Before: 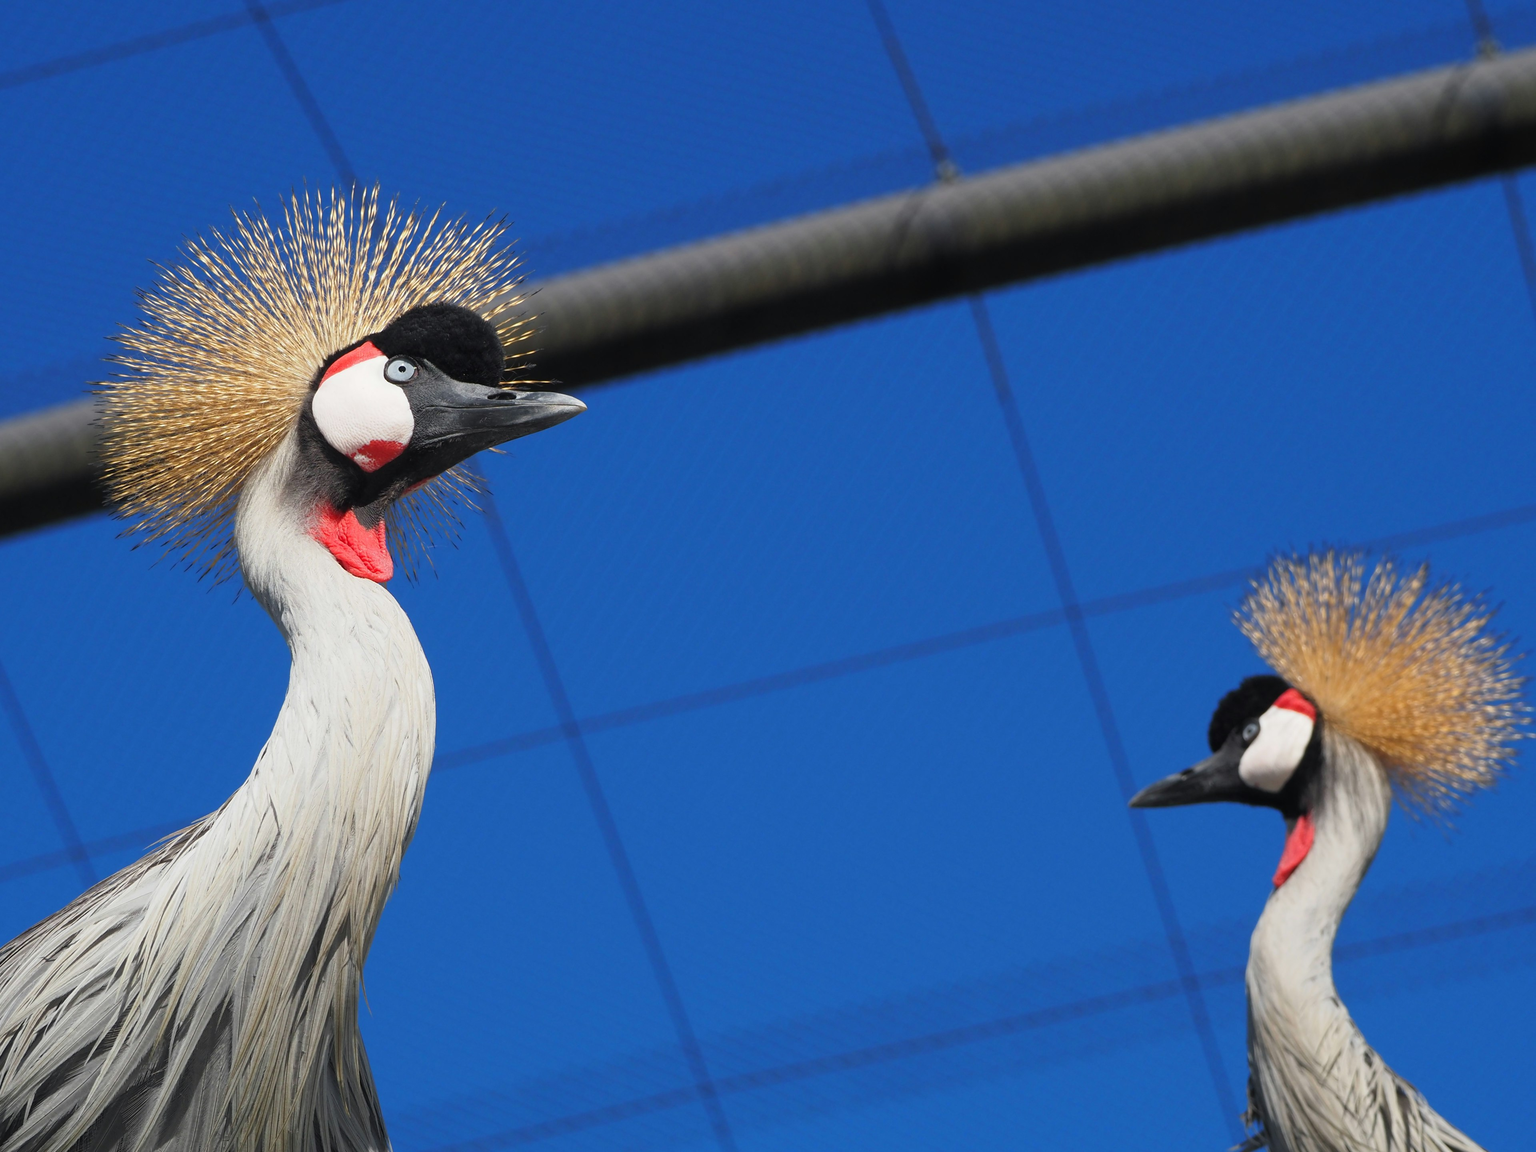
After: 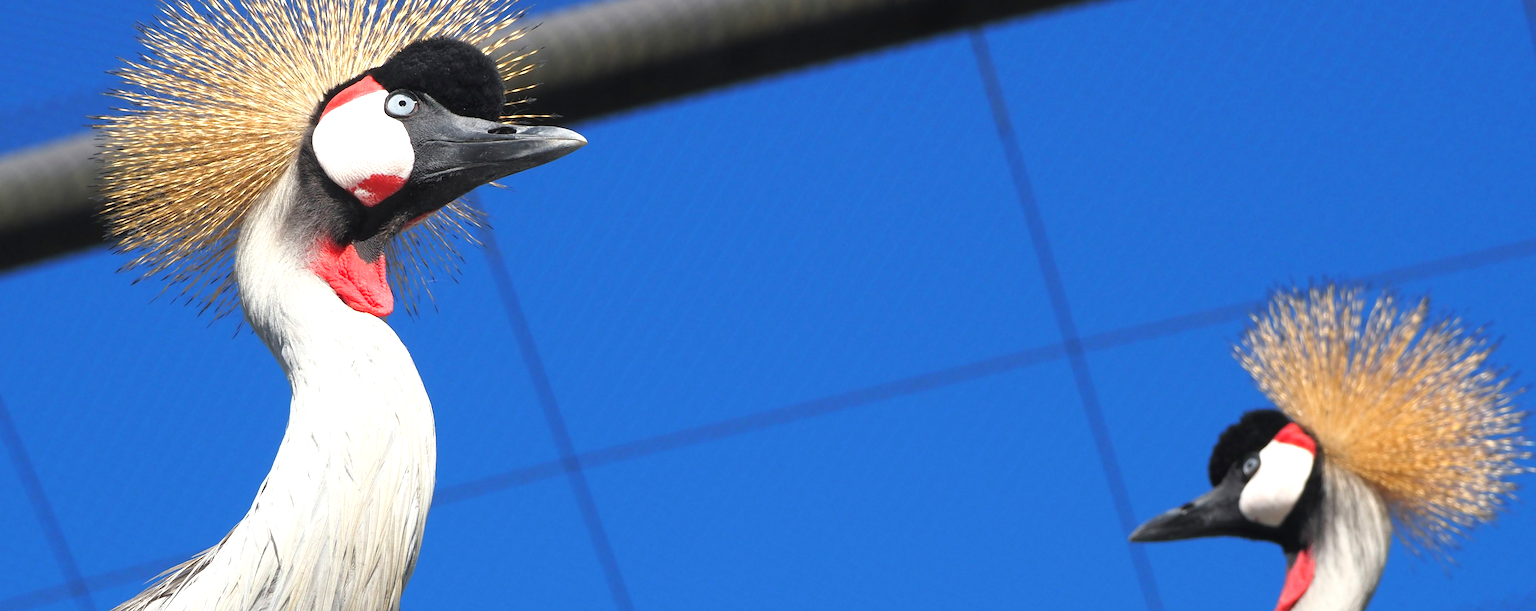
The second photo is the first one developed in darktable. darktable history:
crop and rotate: top 23.105%, bottom 23.834%
exposure: exposure 0.609 EV, compensate highlight preservation false
